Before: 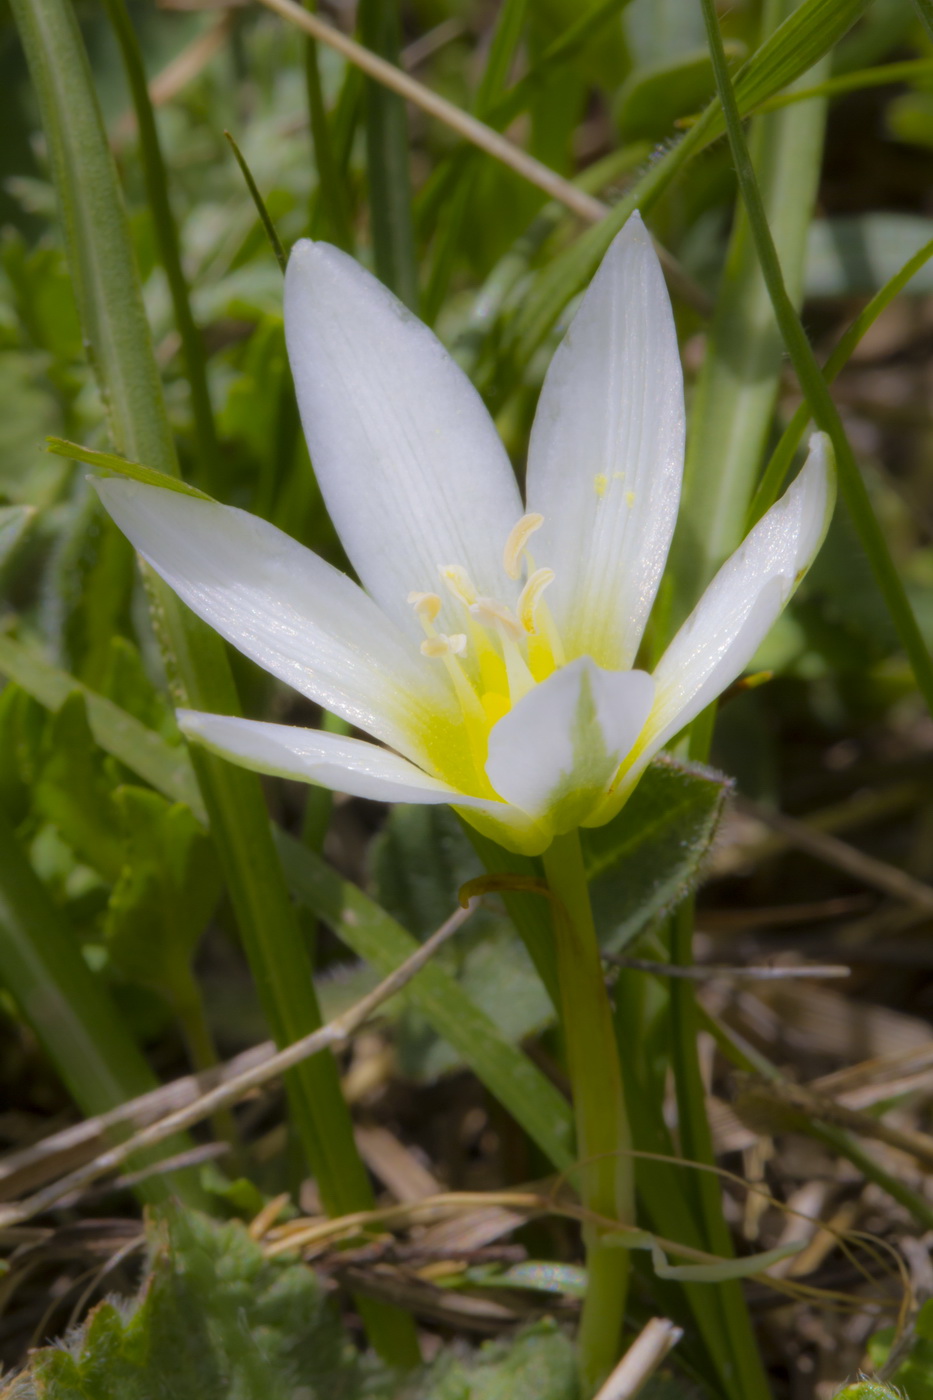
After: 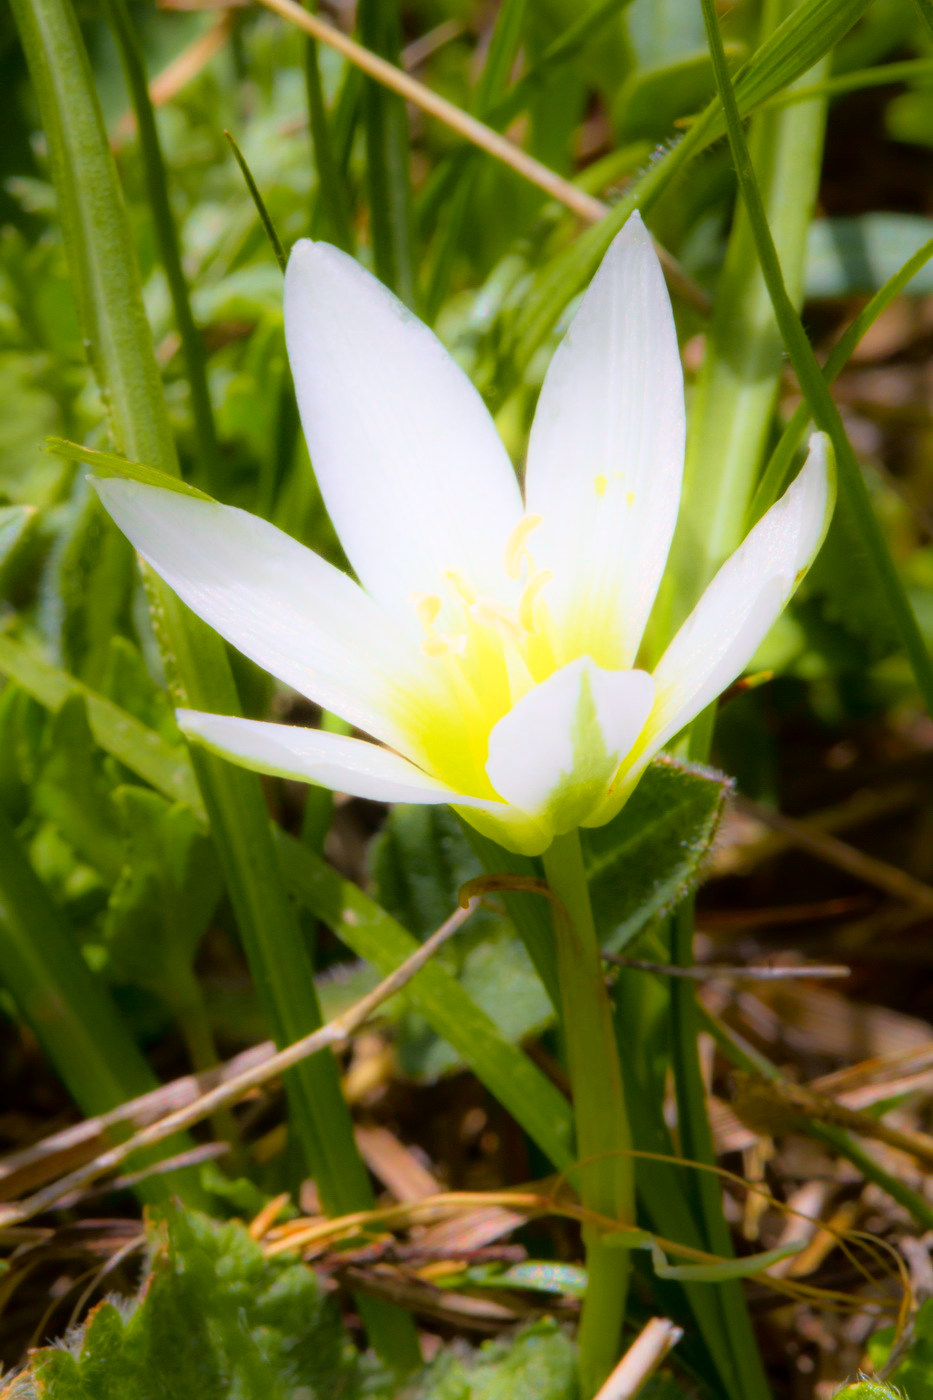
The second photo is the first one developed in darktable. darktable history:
tone curve: curves: ch0 [(0, 0.005) (0.103, 0.097) (0.18, 0.22) (0.378, 0.482) (0.504, 0.631) (0.663, 0.801) (0.834, 0.914) (1, 0.971)]; ch1 [(0, 0) (0.172, 0.123) (0.324, 0.253) (0.396, 0.388) (0.478, 0.461) (0.499, 0.498) (0.522, 0.528) (0.604, 0.692) (0.704, 0.818) (1, 1)]; ch2 [(0, 0) (0.411, 0.424) (0.496, 0.5) (0.515, 0.519) (0.555, 0.585) (0.628, 0.703) (1, 1)], color space Lab, independent channels, preserve colors none
shadows and highlights: shadows -53.59, highlights 85.08, soften with gaussian
